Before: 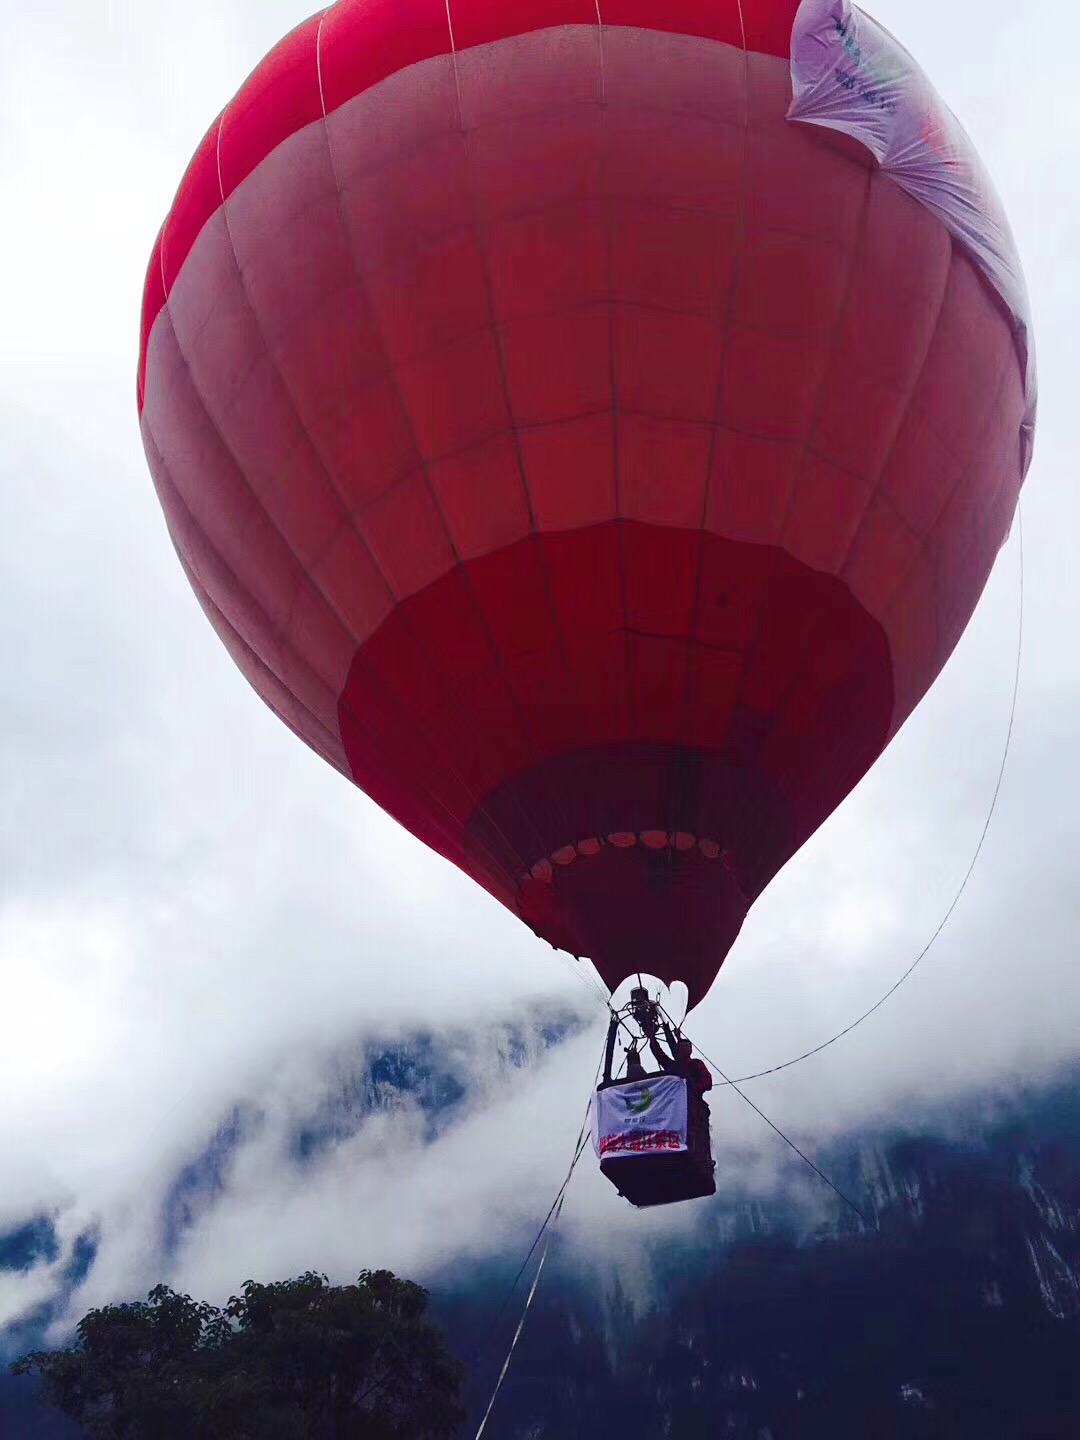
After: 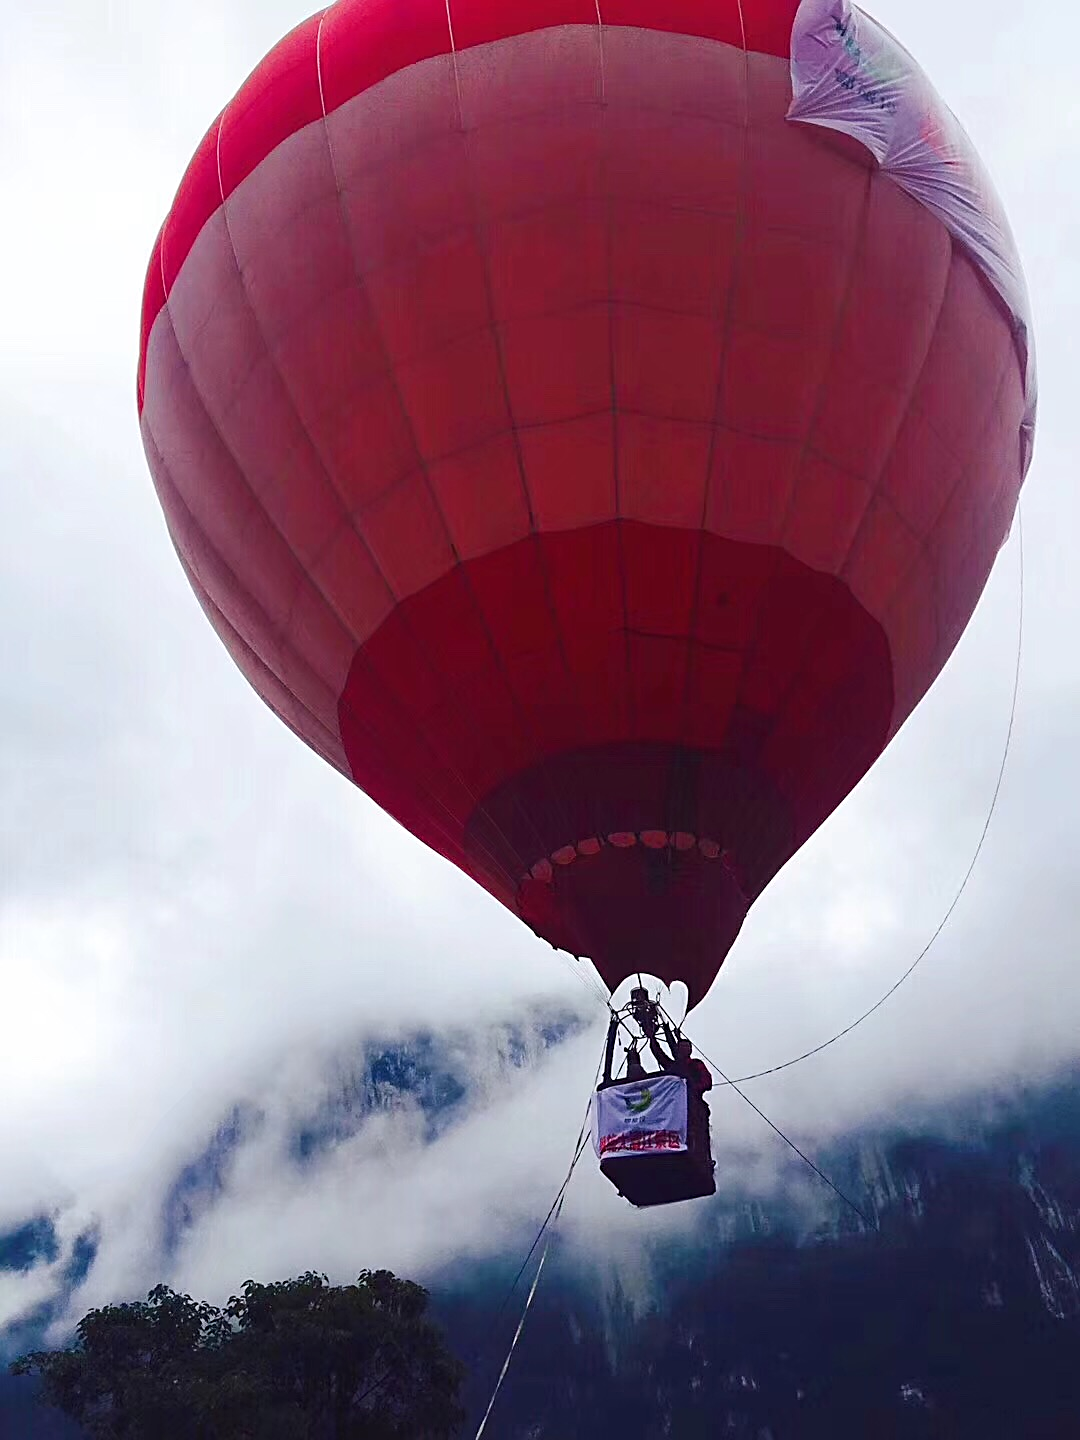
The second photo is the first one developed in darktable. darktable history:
tone equalizer: on, module defaults
base curve: curves: ch0 [(0, 0) (0.283, 0.295) (1, 1)], preserve colors none
sharpen: on, module defaults
